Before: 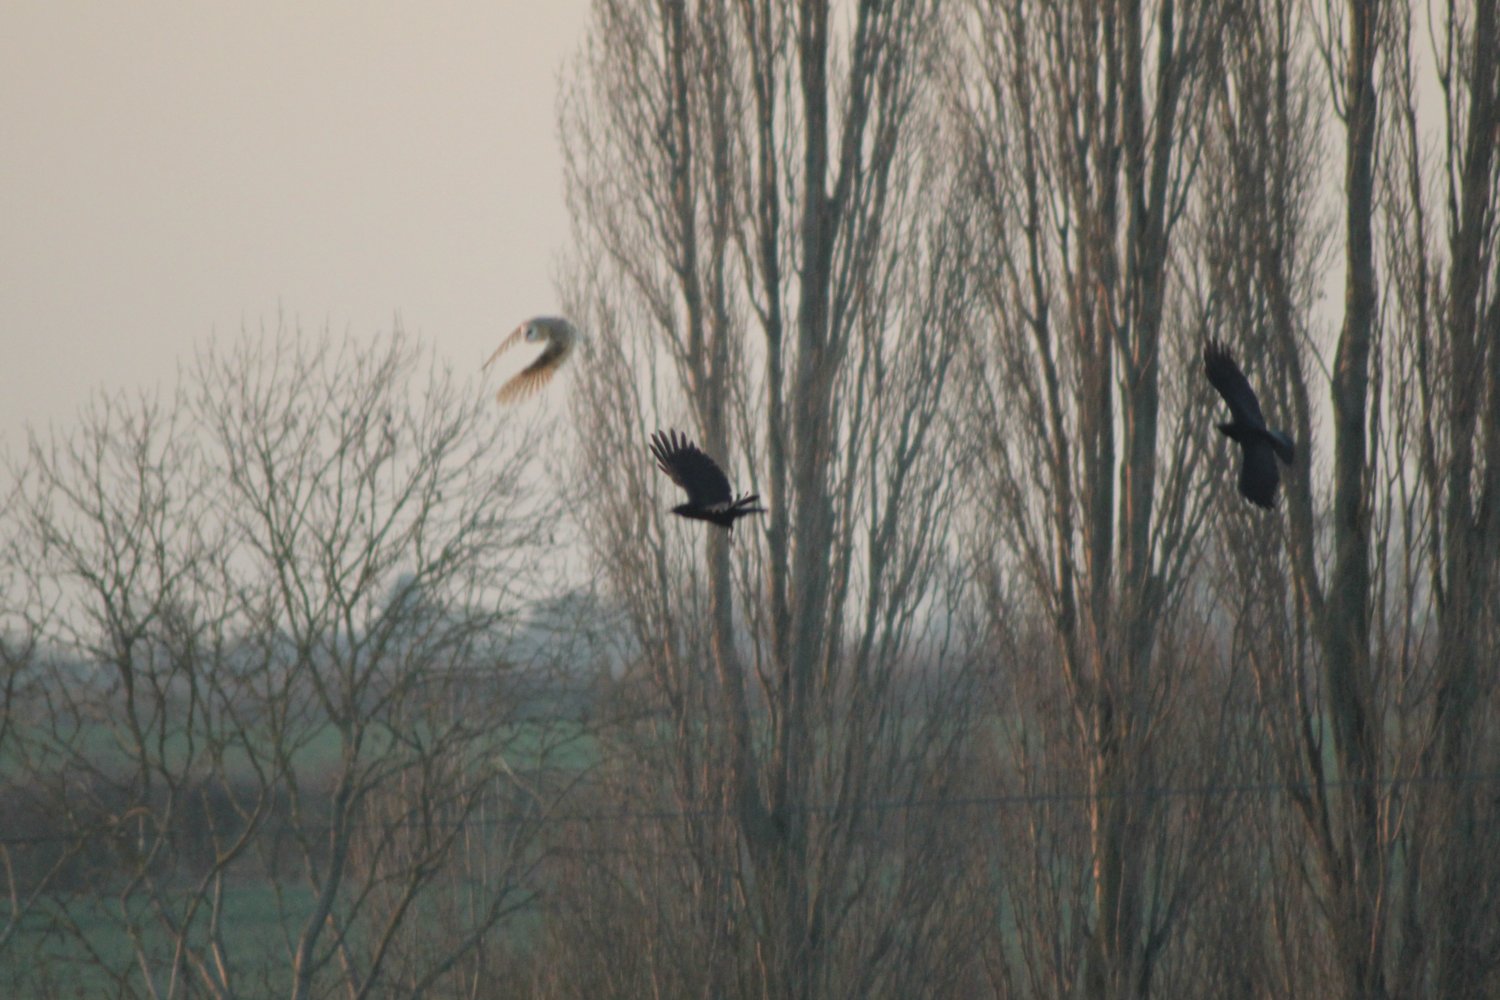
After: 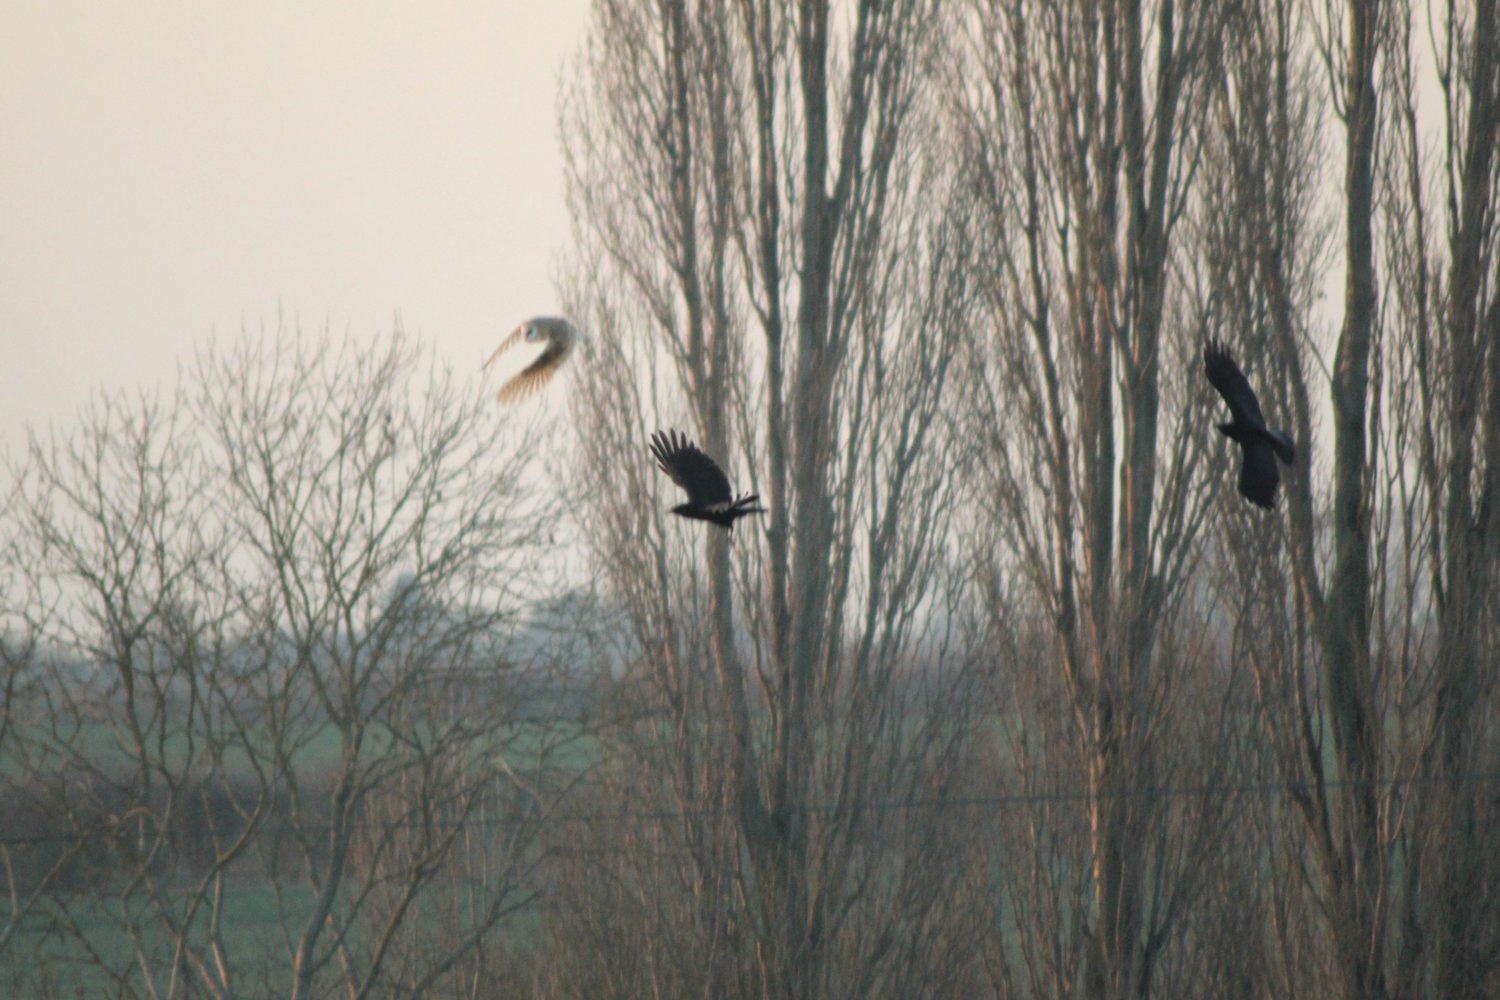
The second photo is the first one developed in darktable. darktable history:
tone equalizer: -8 EV -0.454 EV, -7 EV -0.427 EV, -6 EV -0.293 EV, -5 EV -0.221 EV, -3 EV 0.256 EV, -2 EV 0.309 EV, -1 EV 0.369 EV, +0 EV 0.443 EV
